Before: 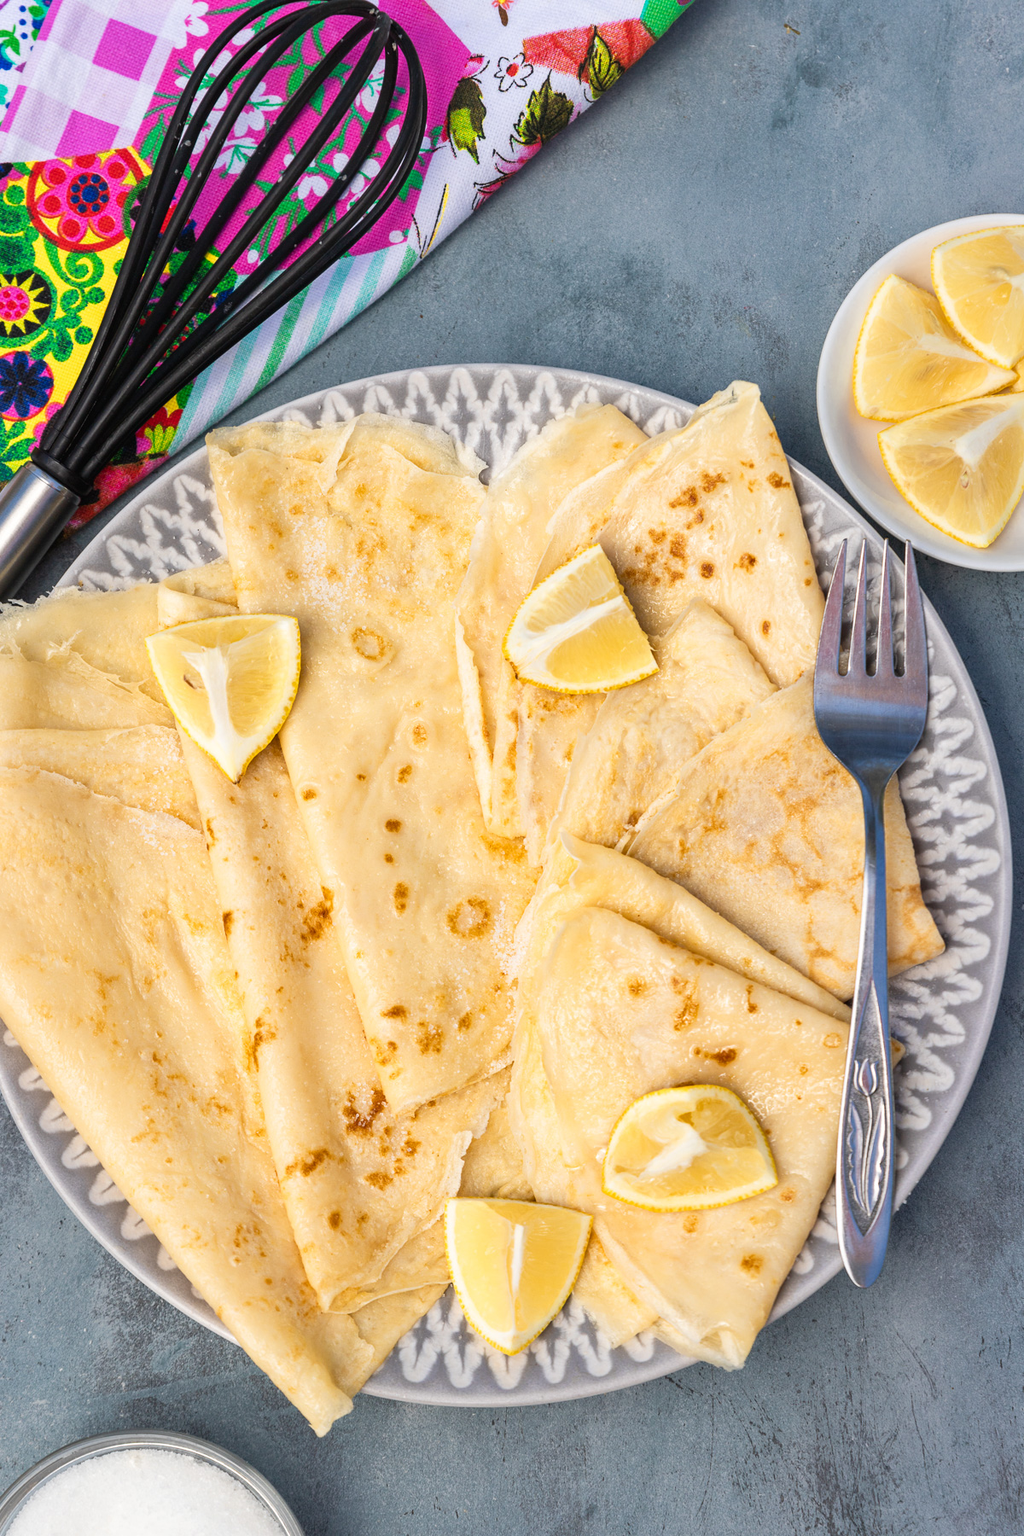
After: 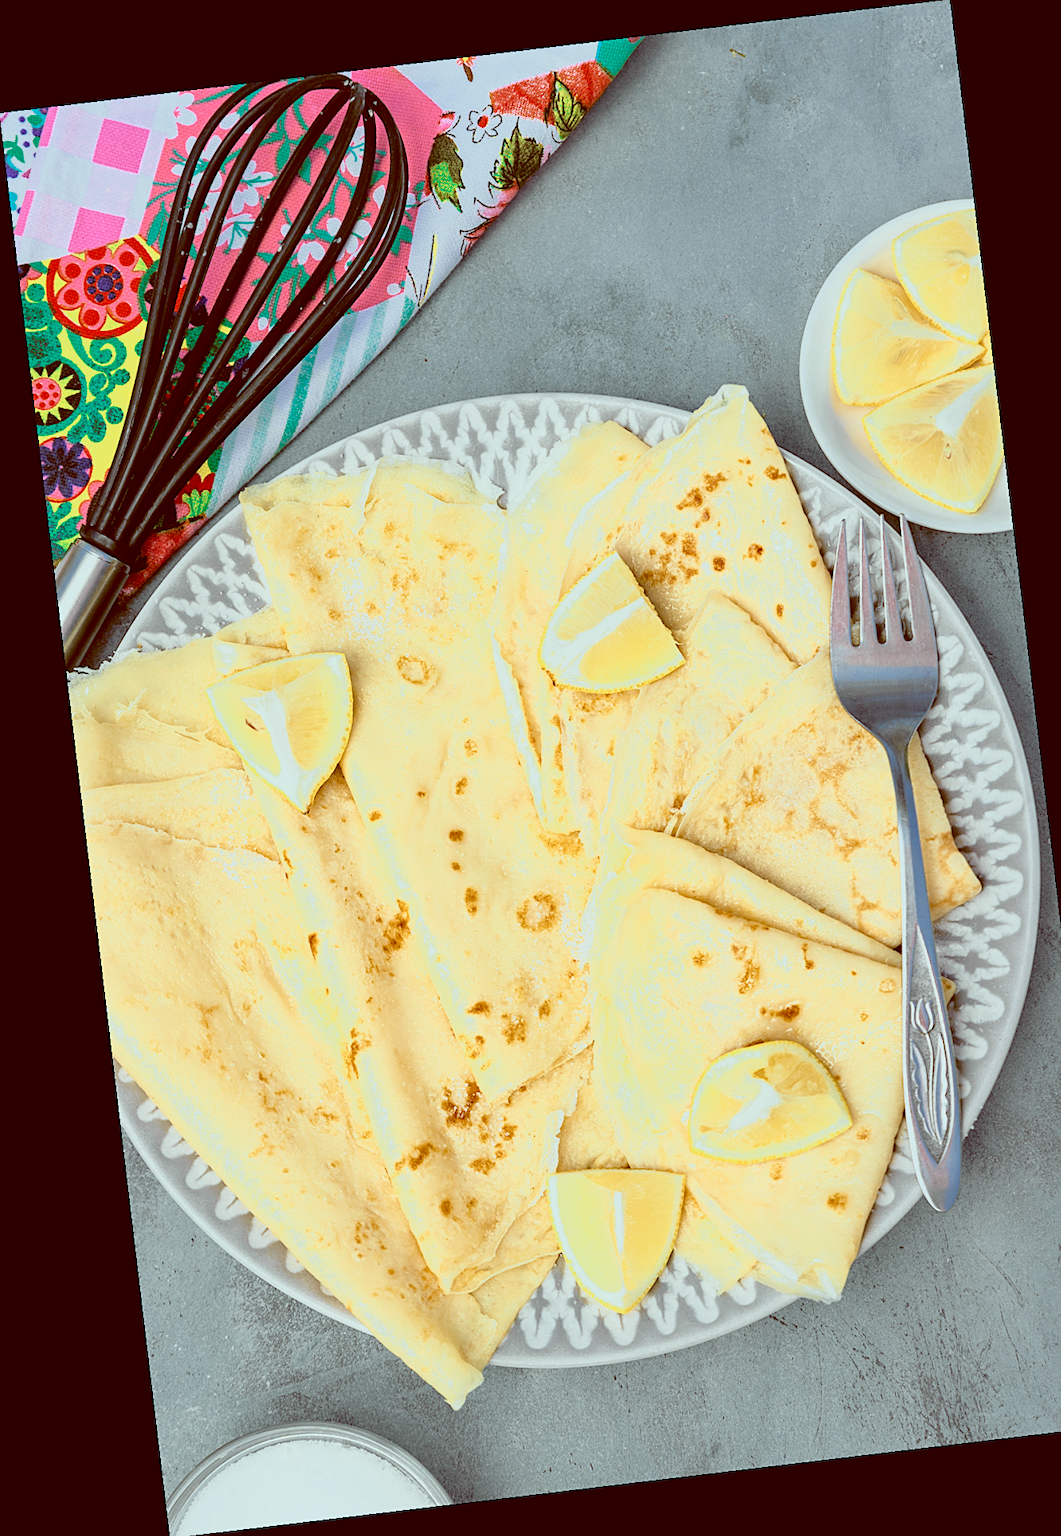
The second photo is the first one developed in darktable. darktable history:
crop and rotate: right 5.167%
color balance: lift [1, 1.011, 0.999, 0.989], gamma [1.109, 1.045, 1.039, 0.955], gain [0.917, 0.936, 0.952, 1.064], contrast 2.32%, contrast fulcrum 19%, output saturation 101%
tone curve: curves: ch0 [(0, 0.015) (0.084, 0.074) (0.162, 0.165) (0.304, 0.382) (0.466, 0.576) (0.654, 0.741) (0.848, 0.906) (0.984, 0.963)]; ch1 [(0, 0) (0.34, 0.235) (0.46, 0.46) (0.515, 0.502) (0.553, 0.567) (0.764, 0.815) (1, 1)]; ch2 [(0, 0) (0.44, 0.458) (0.479, 0.492) (0.524, 0.507) (0.547, 0.579) (0.673, 0.712) (1, 1)], color space Lab, independent channels, preserve colors none
white balance: red 0.974, blue 1.044
color correction: highlights a* -8, highlights b* 3.1
color zones: curves: ch0 [(0, 0.5) (0.125, 0.4) (0.25, 0.5) (0.375, 0.4) (0.5, 0.4) (0.625, 0.35) (0.75, 0.35) (0.875, 0.5)]; ch1 [(0, 0.35) (0.125, 0.45) (0.25, 0.35) (0.375, 0.35) (0.5, 0.35) (0.625, 0.35) (0.75, 0.45) (0.875, 0.35)]; ch2 [(0, 0.6) (0.125, 0.5) (0.25, 0.5) (0.375, 0.6) (0.5, 0.6) (0.625, 0.5) (0.75, 0.5) (0.875, 0.5)]
rotate and perspective: rotation -6.83°, automatic cropping off
sharpen: on, module defaults
